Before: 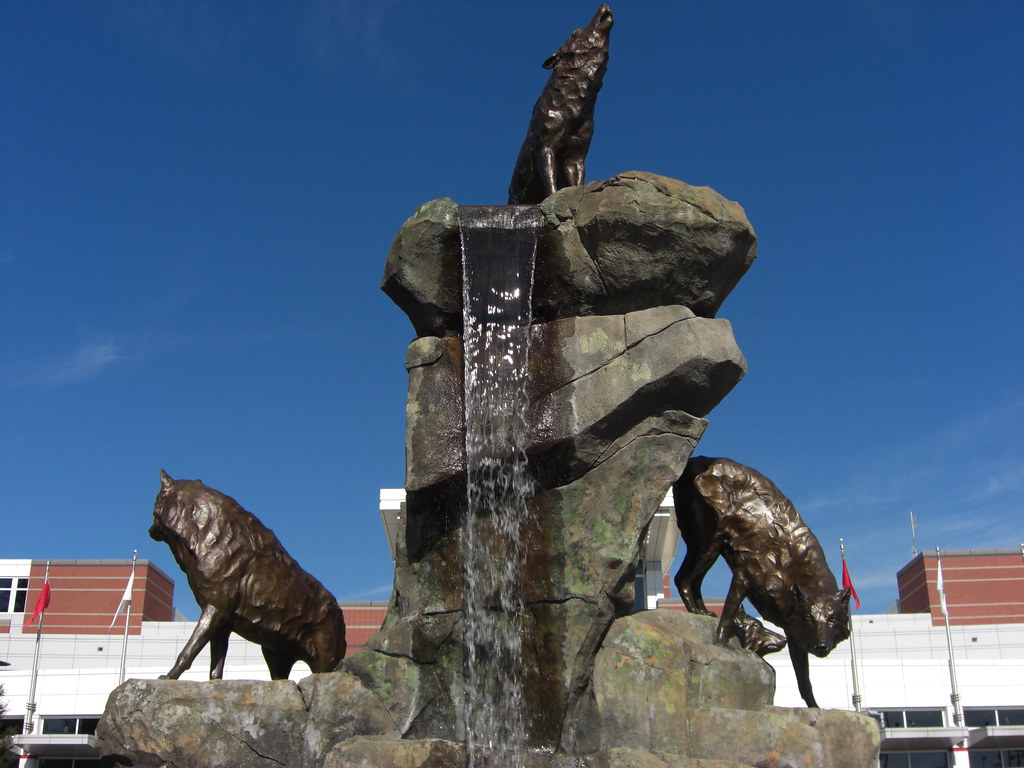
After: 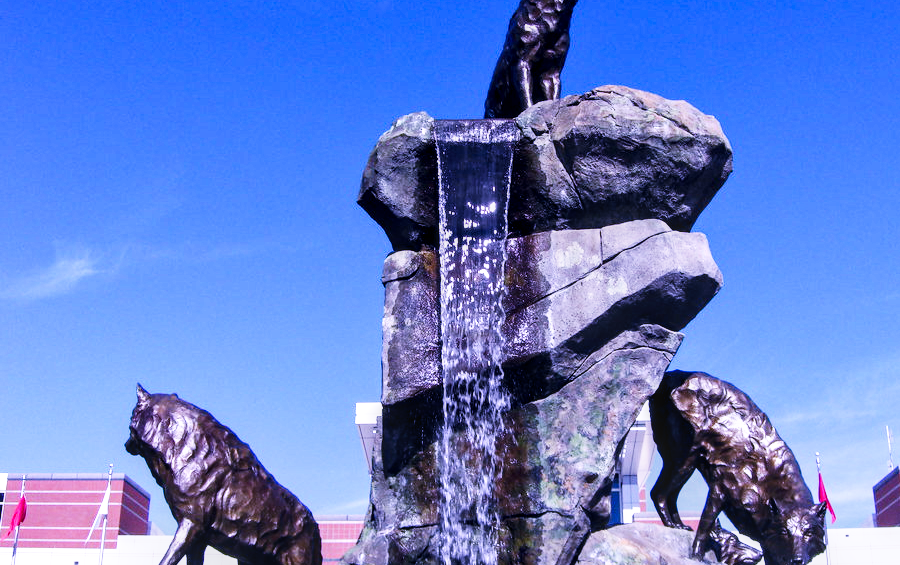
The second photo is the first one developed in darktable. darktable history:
contrast equalizer: octaves 7, y [[0.6 ×6], [0.55 ×6], [0 ×6], [0 ×6], [0 ×6]], mix 0.29
crop and rotate: left 2.425%, top 11.305%, right 9.6%, bottom 15.08%
white balance: red 0.98, blue 1.61
base curve: curves: ch0 [(0, 0) (0.007, 0.004) (0.027, 0.03) (0.046, 0.07) (0.207, 0.54) (0.442, 0.872) (0.673, 0.972) (1, 1)], preserve colors none
color balance rgb: shadows lift › hue 87.51°, highlights gain › chroma 1.62%, highlights gain › hue 55.1°, global offset › chroma 0.06%, global offset › hue 253.66°, linear chroma grading › global chroma 0.5%
local contrast: on, module defaults
